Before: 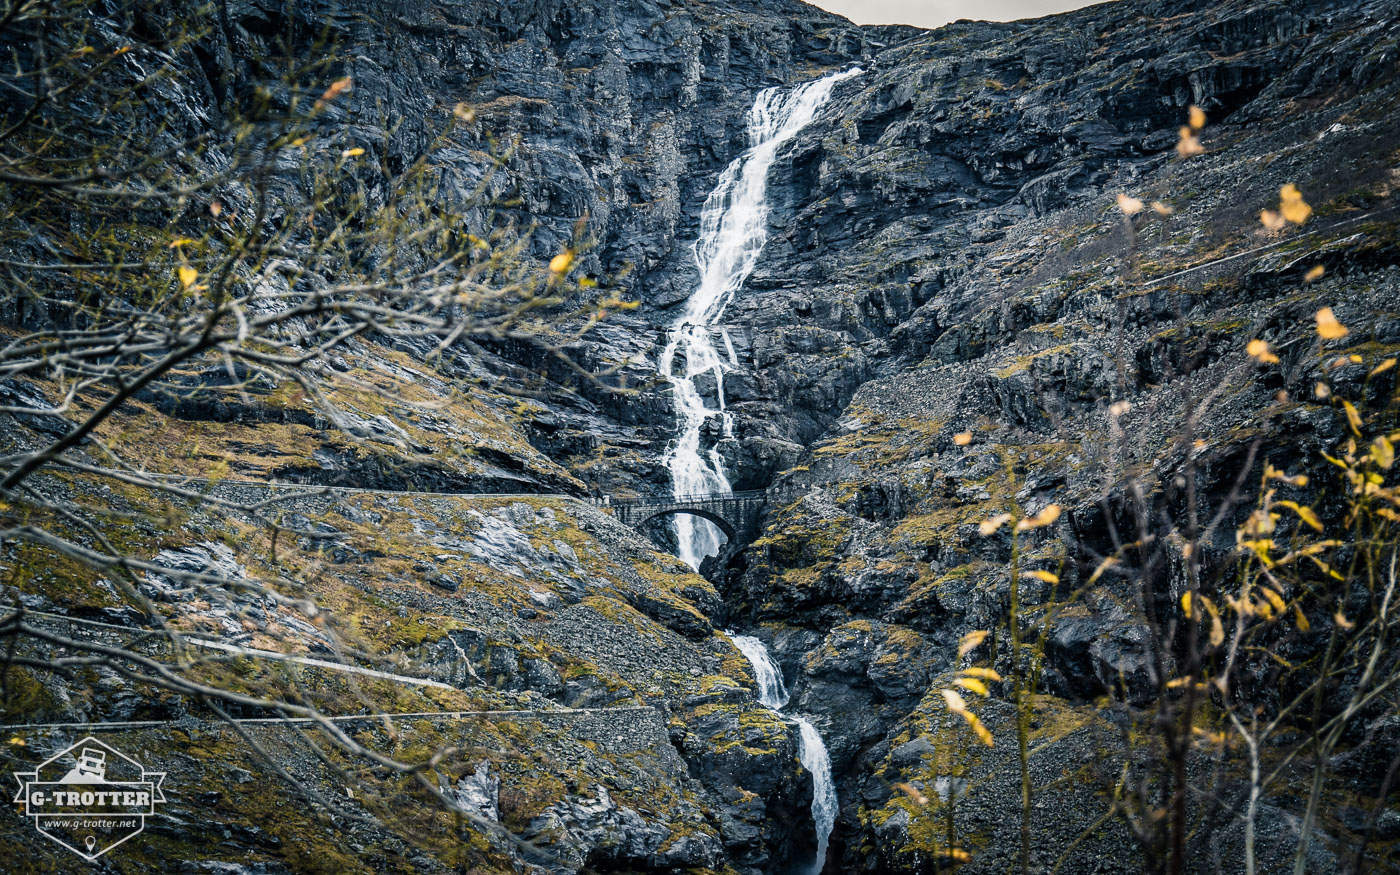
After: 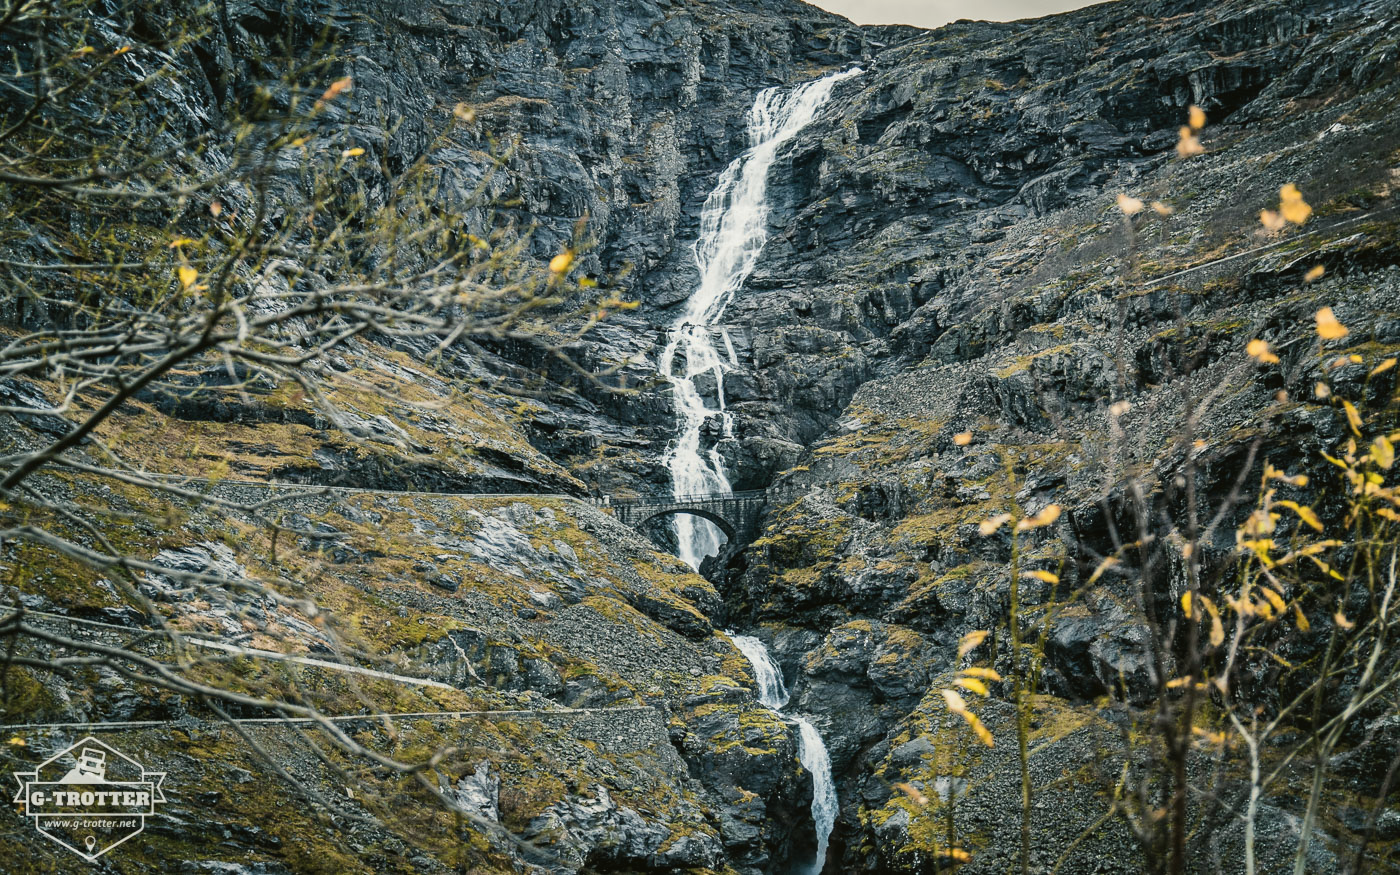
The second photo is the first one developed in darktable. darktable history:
shadows and highlights: shadows 49, highlights -41, soften with gaussian
color balance: mode lift, gamma, gain (sRGB), lift [1.04, 1, 1, 0.97], gamma [1.01, 1, 1, 0.97], gain [0.96, 1, 1, 0.97]
